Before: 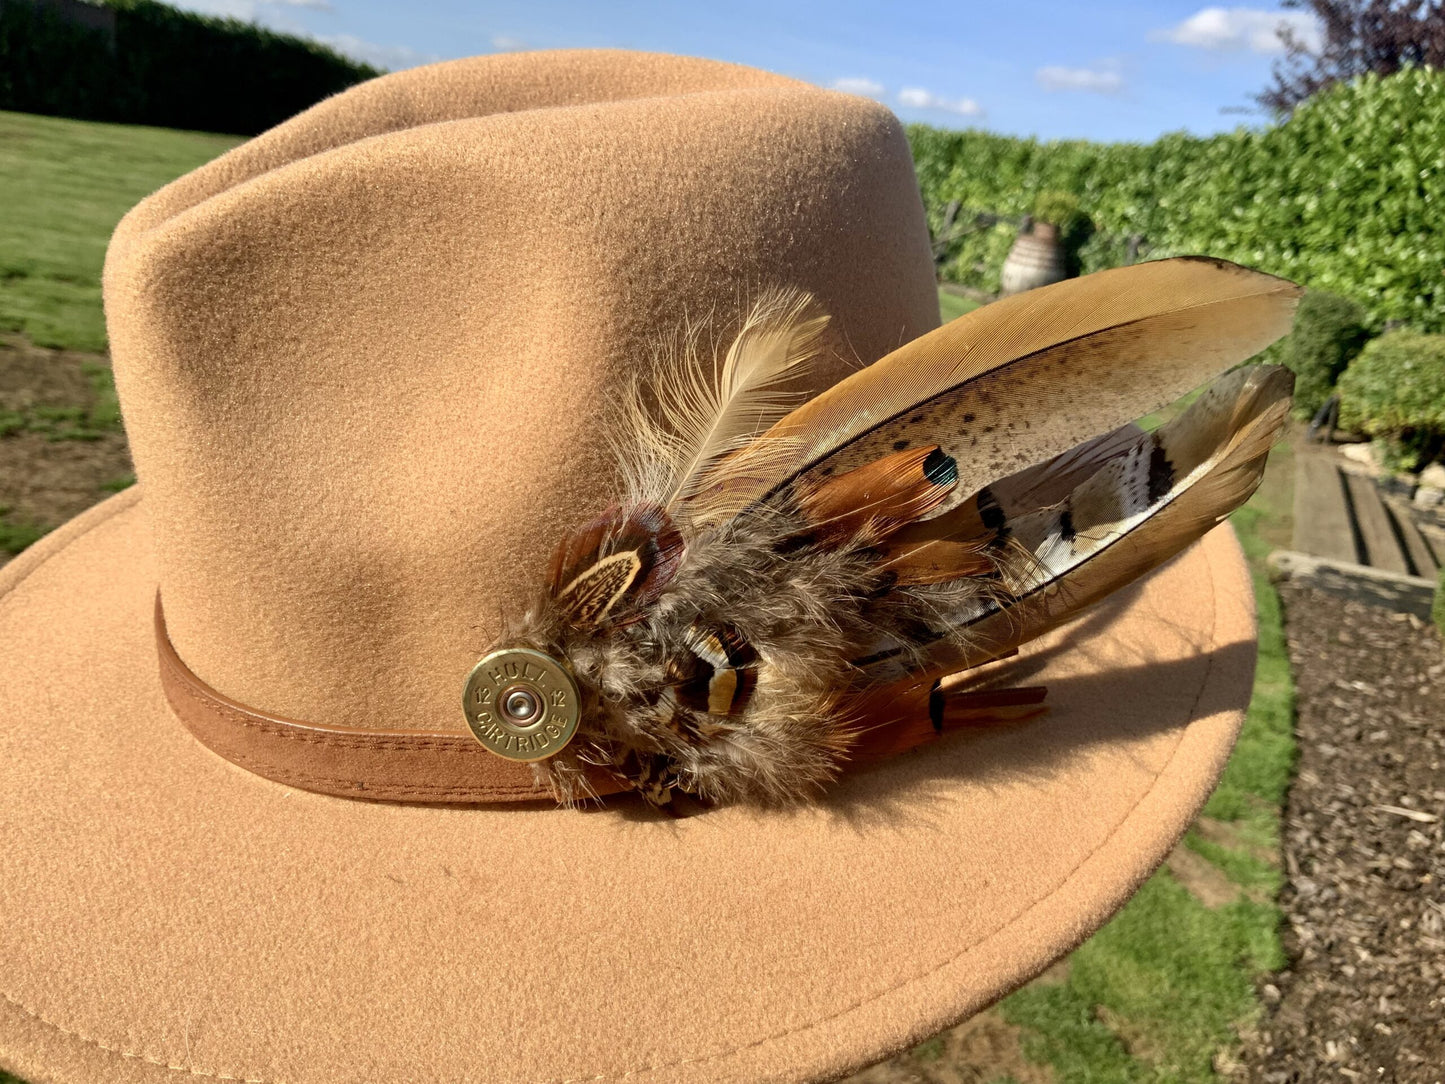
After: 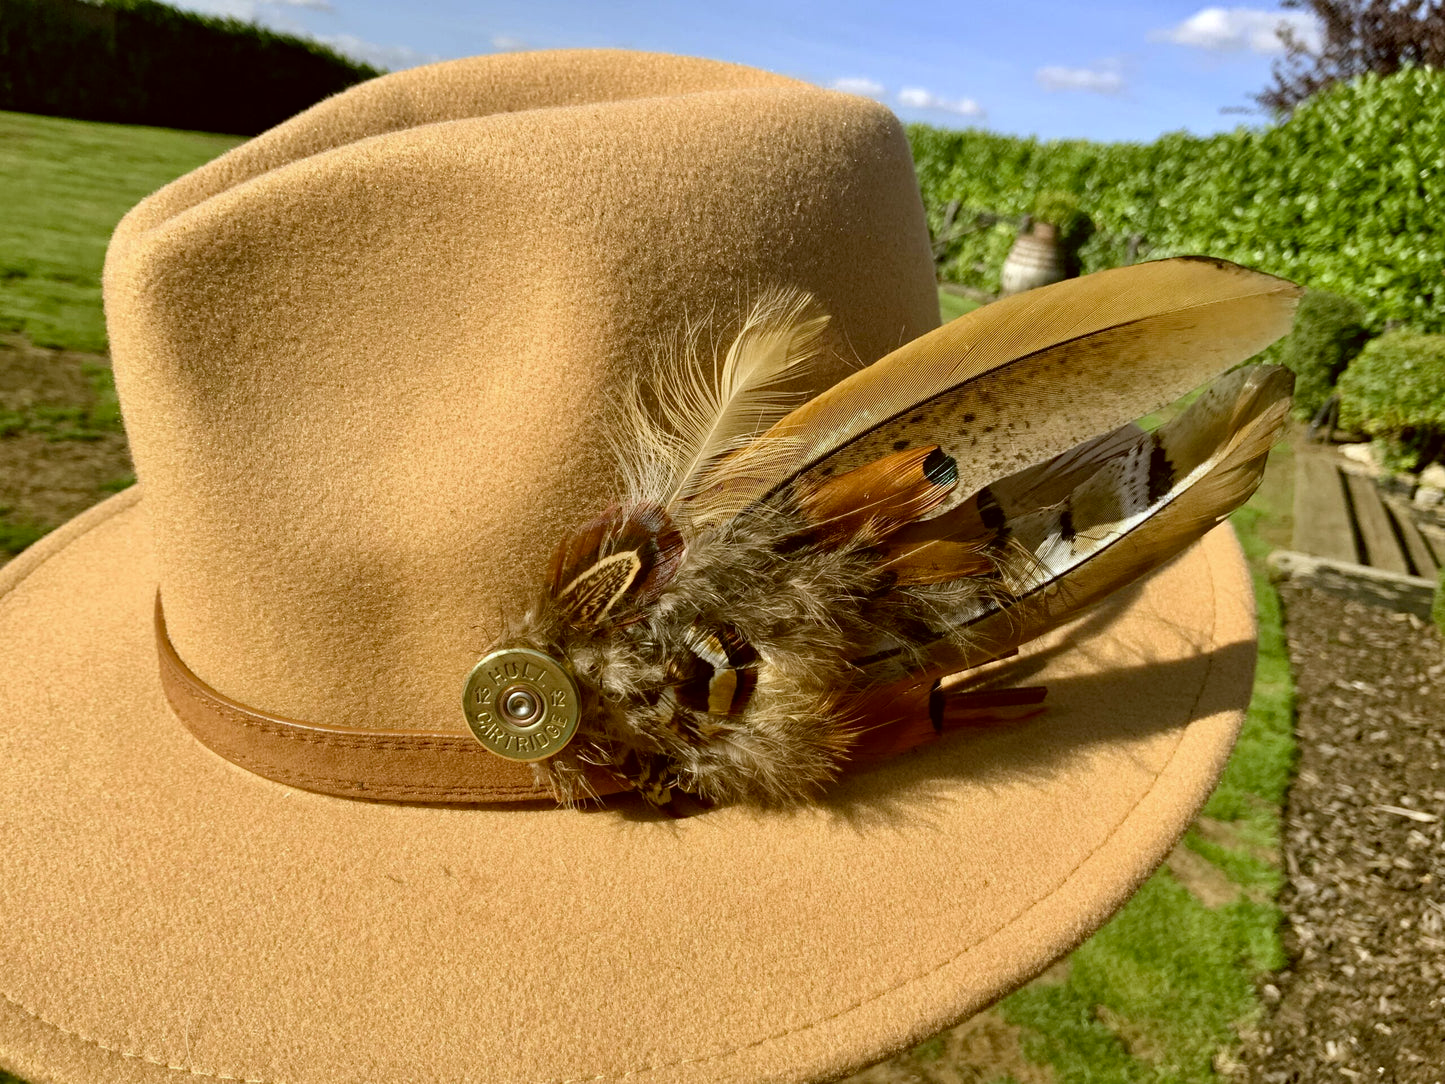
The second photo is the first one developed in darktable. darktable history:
white balance: red 0.967, blue 1.119, emerald 0.756
color correction: highlights a* -1.43, highlights b* 10.12, shadows a* 0.395, shadows b* 19.35
haze removal: compatibility mode true, adaptive false
